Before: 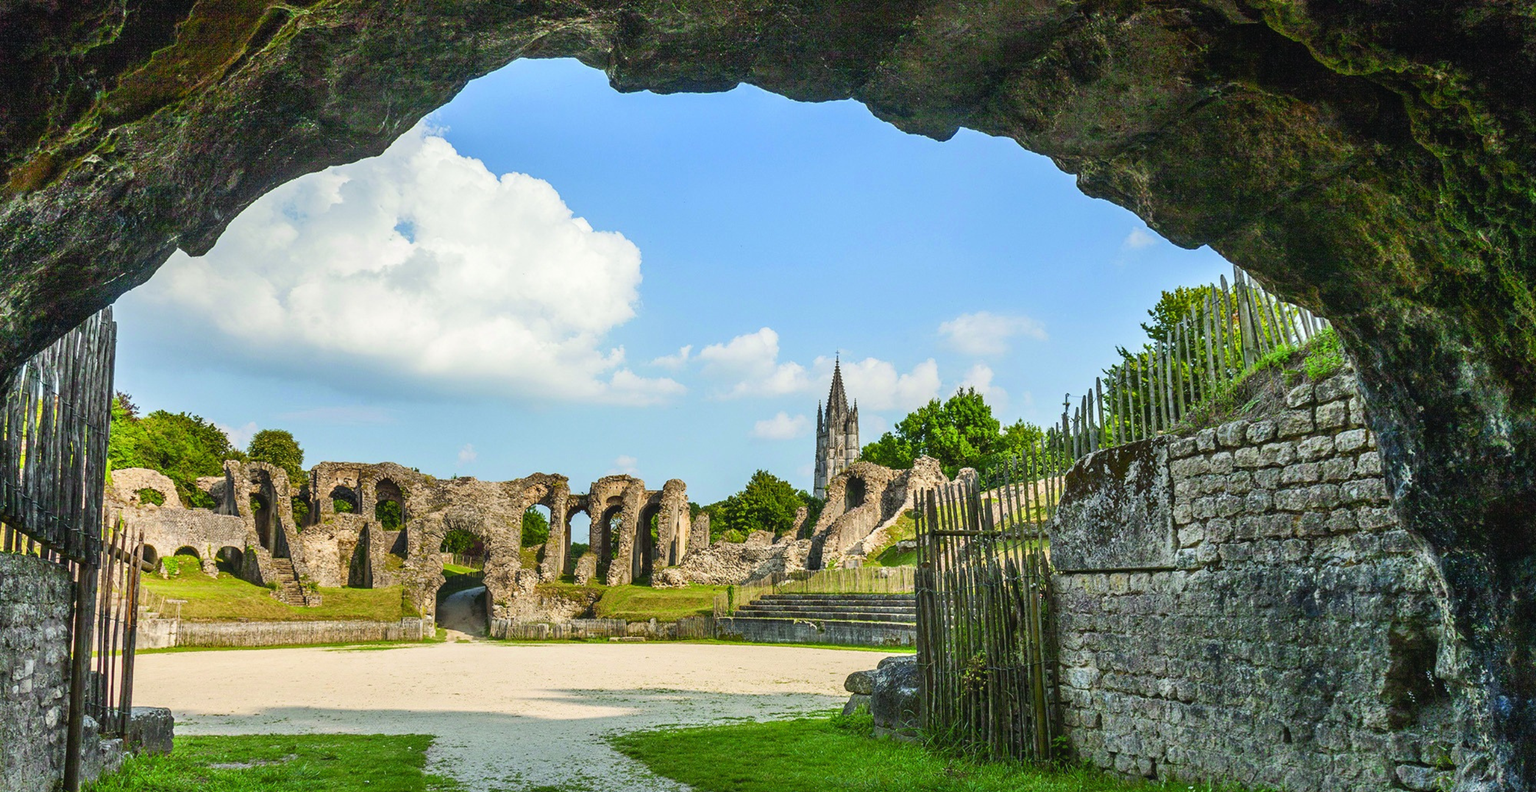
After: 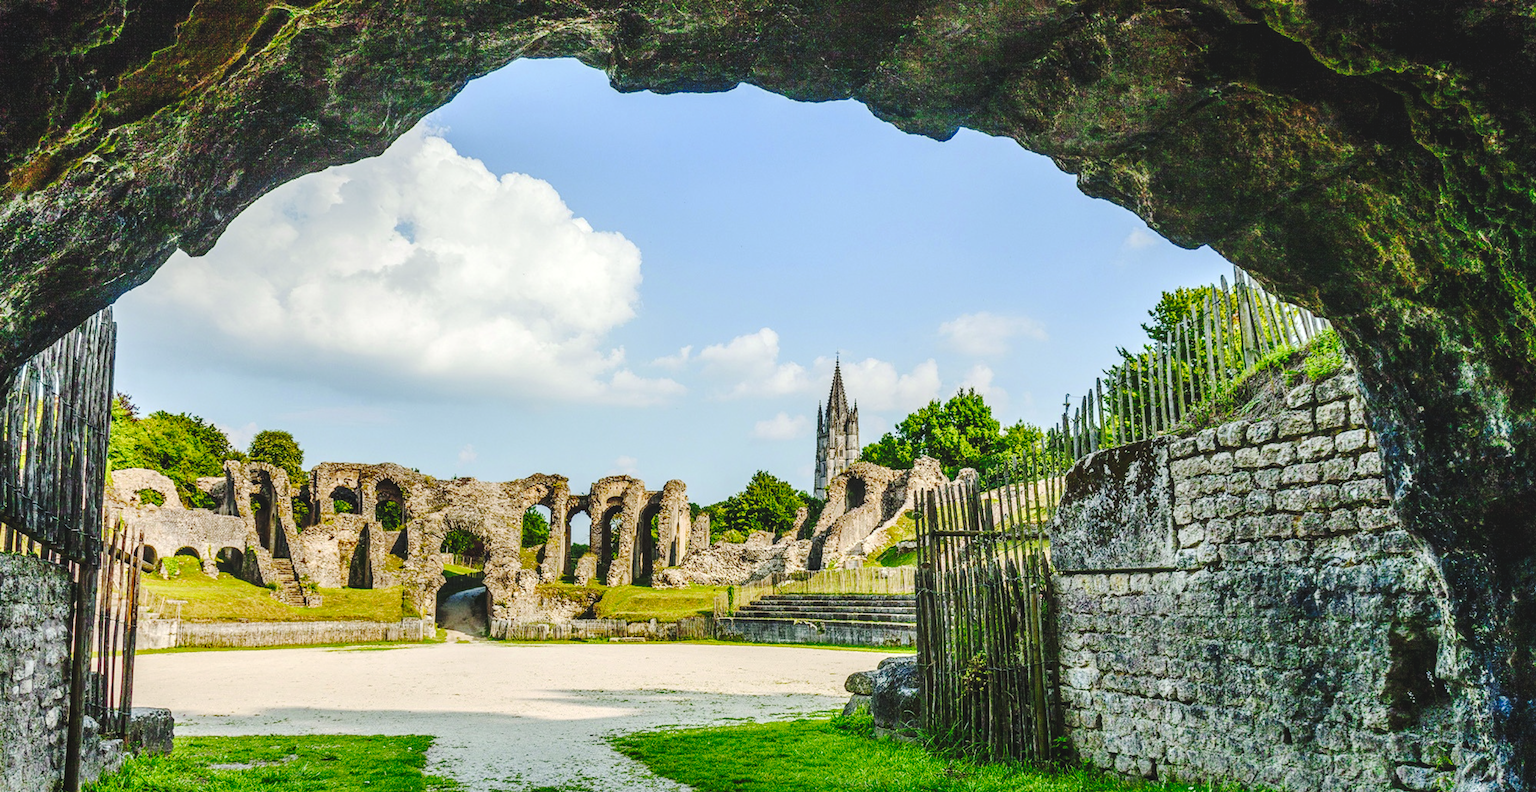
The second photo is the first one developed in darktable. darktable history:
local contrast: detail 130%
tone curve: curves: ch0 [(0, 0) (0.003, 0.096) (0.011, 0.097) (0.025, 0.096) (0.044, 0.099) (0.069, 0.109) (0.1, 0.129) (0.136, 0.149) (0.177, 0.176) (0.224, 0.22) (0.277, 0.288) (0.335, 0.385) (0.399, 0.49) (0.468, 0.581) (0.543, 0.661) (0.623, 0.729) (0.709, 0.79) (0.801, 0.849) (0.898, 0.912) (1, 1)], preserve colors none
